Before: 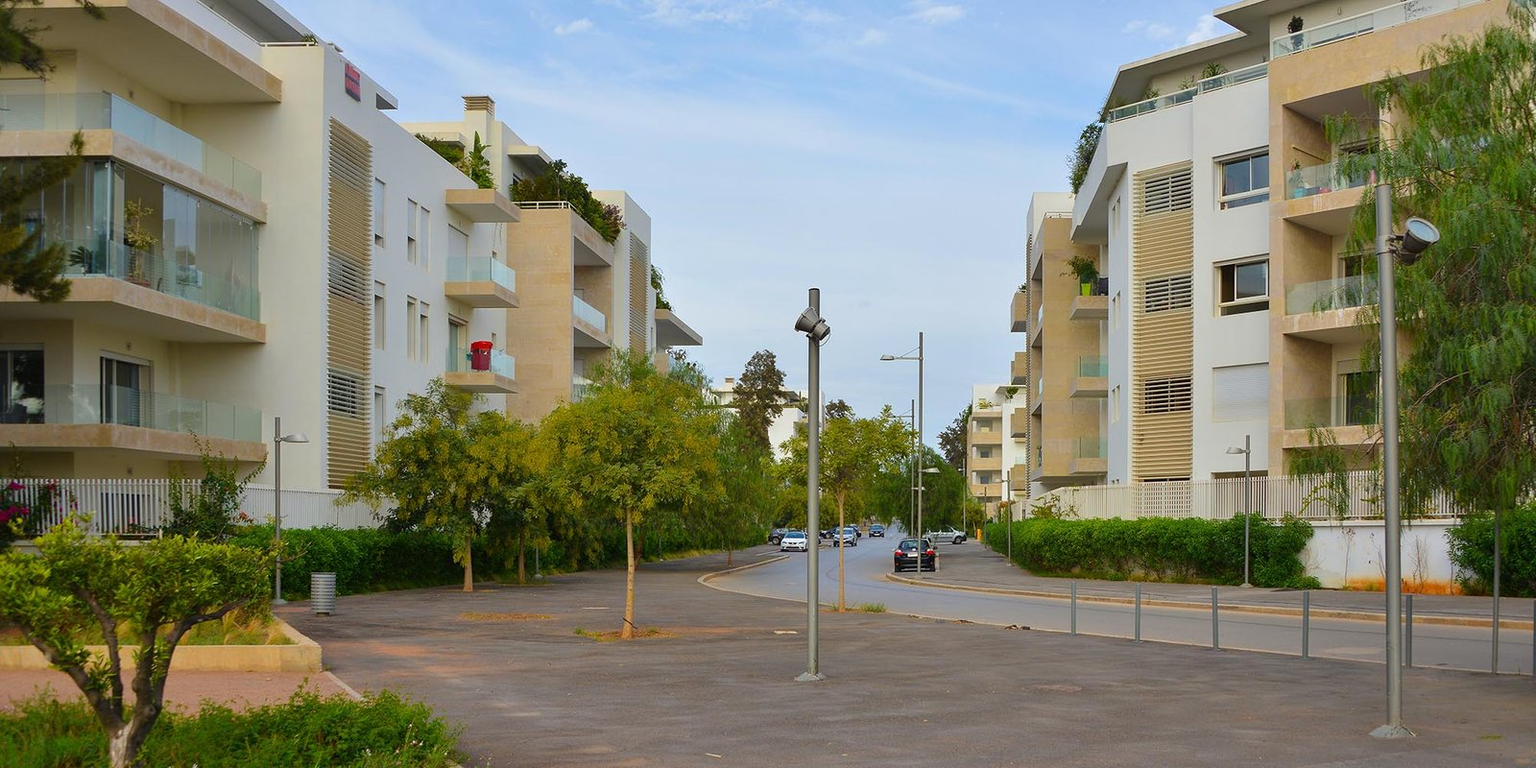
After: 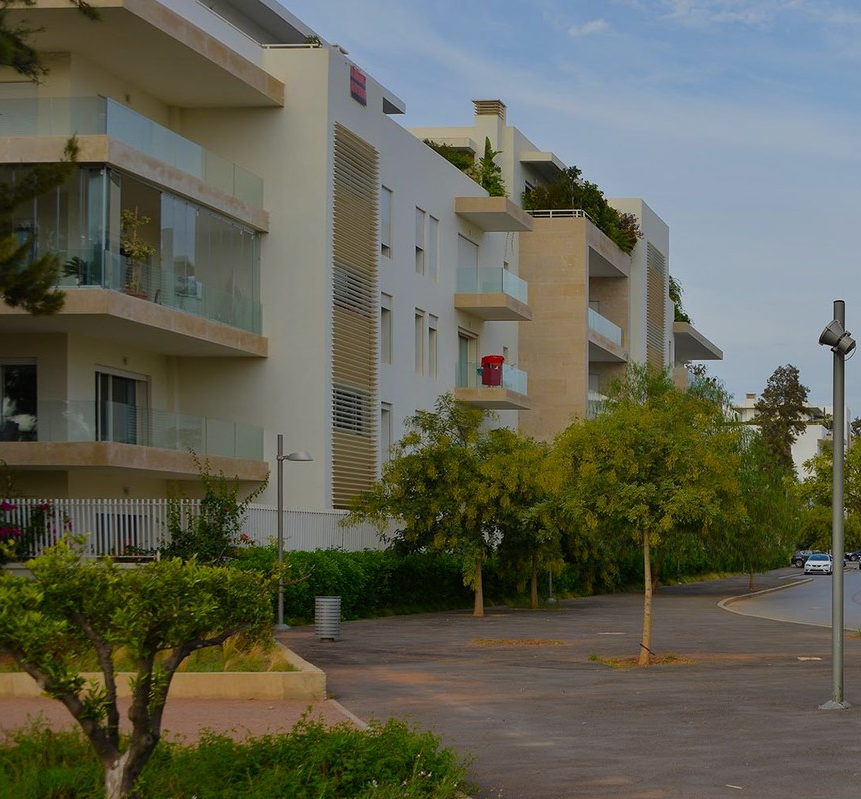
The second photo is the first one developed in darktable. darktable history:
exposure: black level correction 0, exposure -0.766 EV, compensate highlight preservation false
crop: left 0.587%, right 45.588%, bottom 0.086%
